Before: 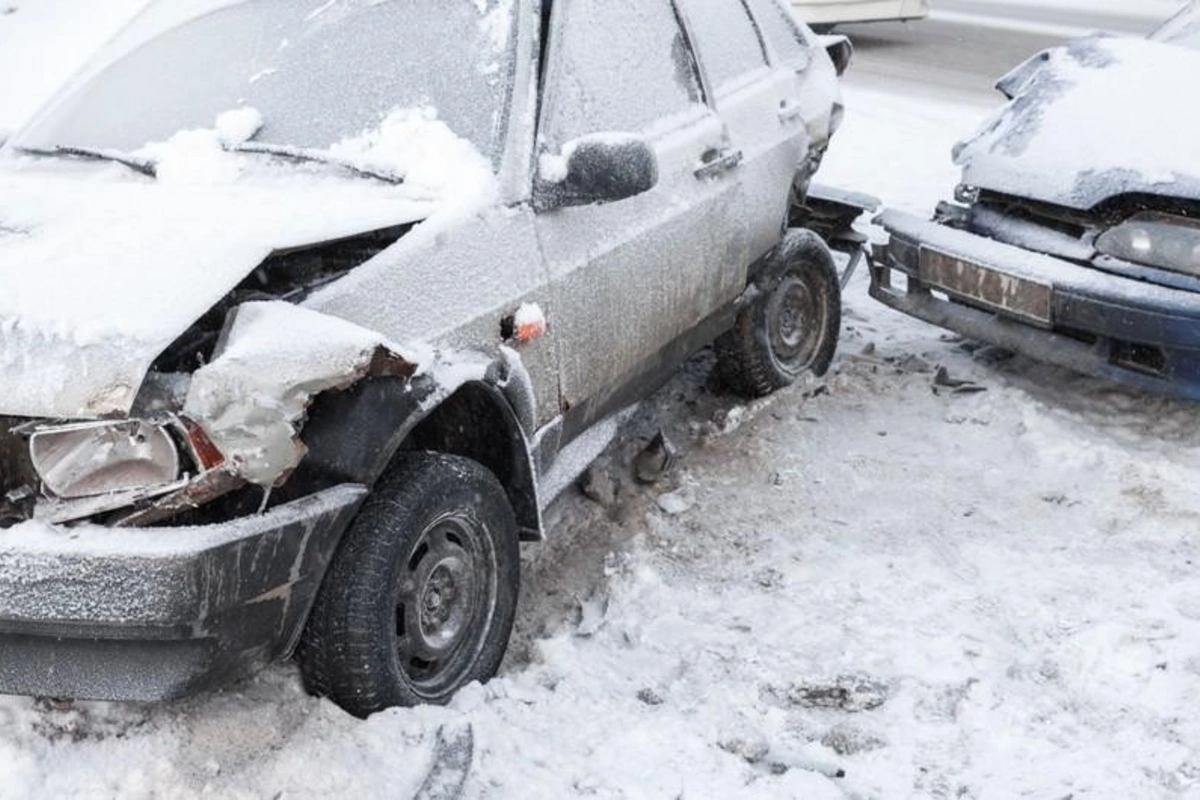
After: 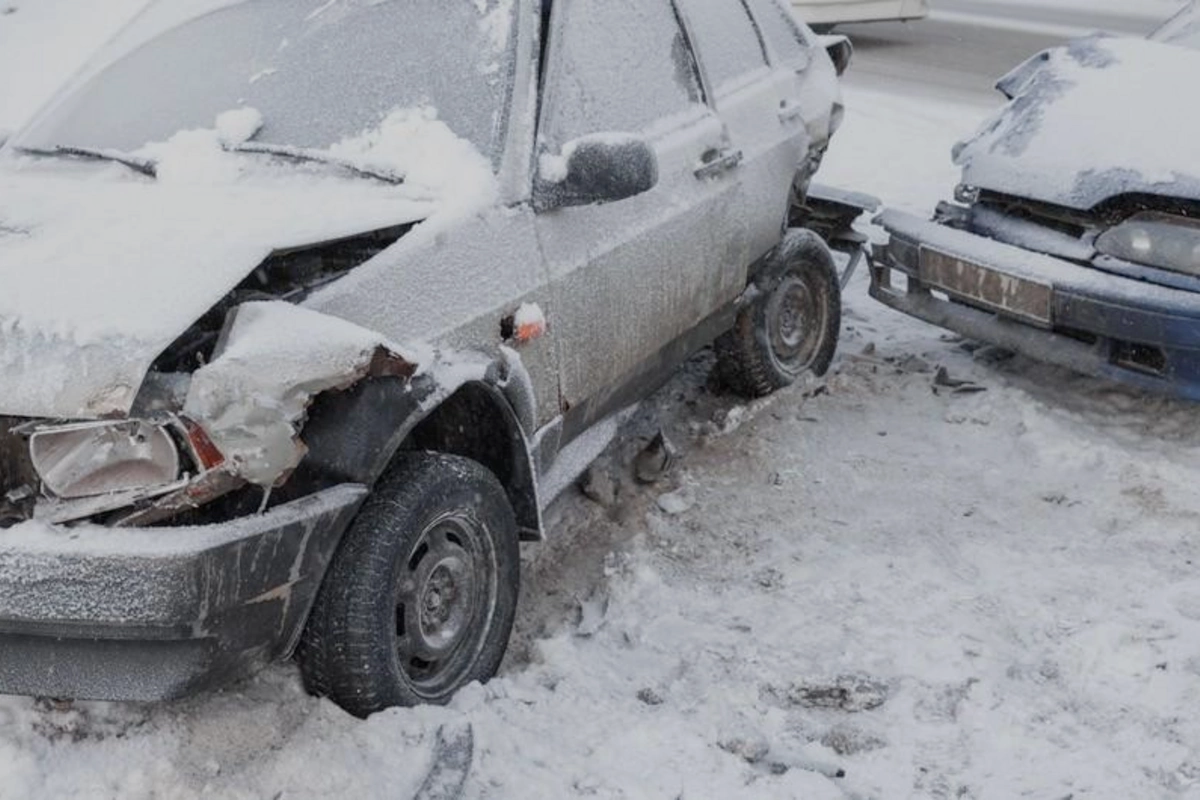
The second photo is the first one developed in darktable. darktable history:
tone equalizer: -8 EV 0.25 EV, -7 EV 0.417 EV, -6 EV 0.417 EV, -5 EV 0.25 EV, -3 EV -0.25 EV, -2 EV -0.417 EV, -1 EV -0.417 EV, +0 EV -0.25 EV, edges refinement/feathering 500, mask exposure compensation -1.57 EV, preserve details guided filter
exposure: exposure -0.242 EV, compensate highlight preservation false
